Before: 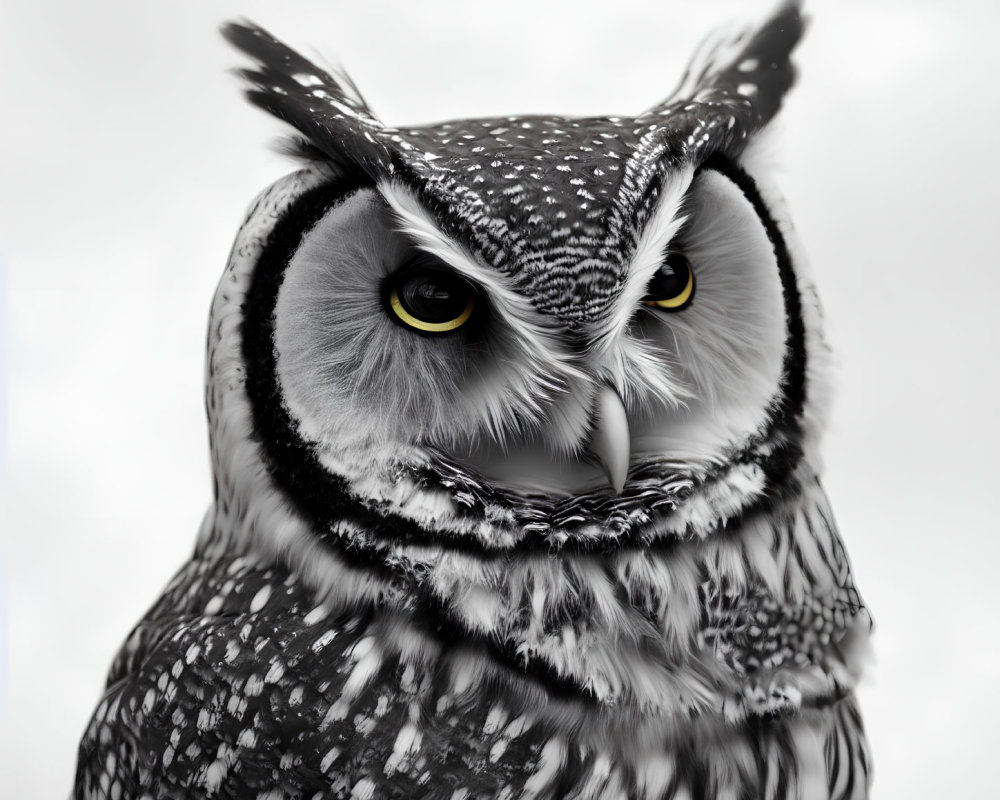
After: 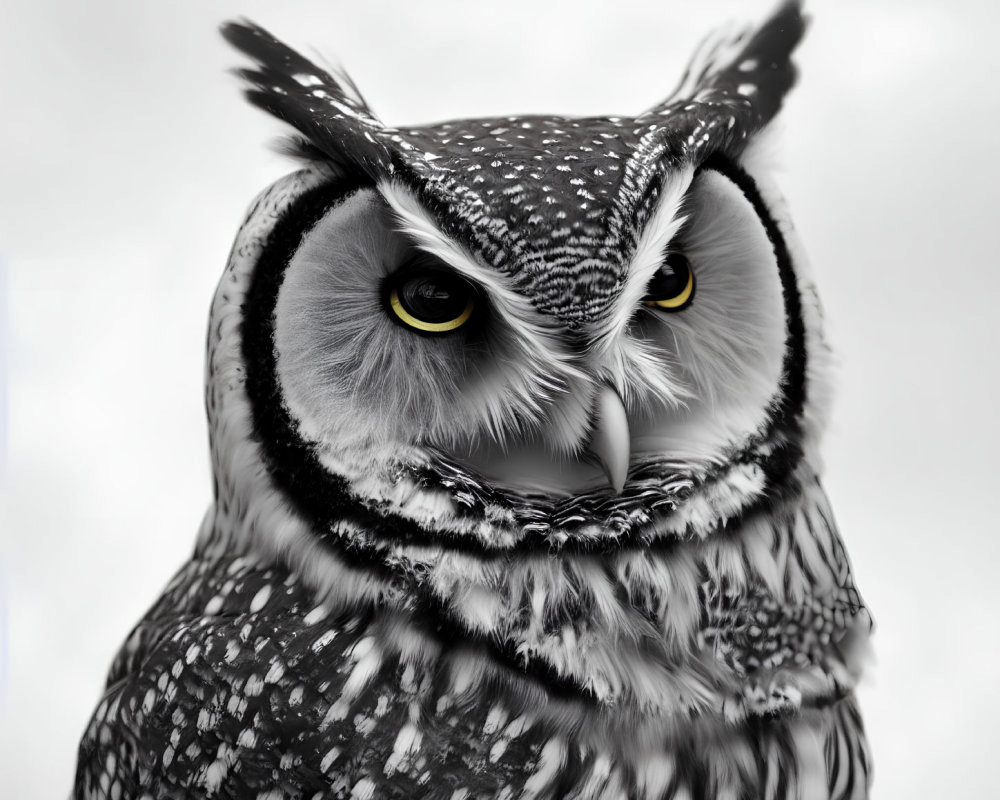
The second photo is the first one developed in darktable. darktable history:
shadows and highlights: shadows 35.55, highlights -35.02, soften with gaussian
